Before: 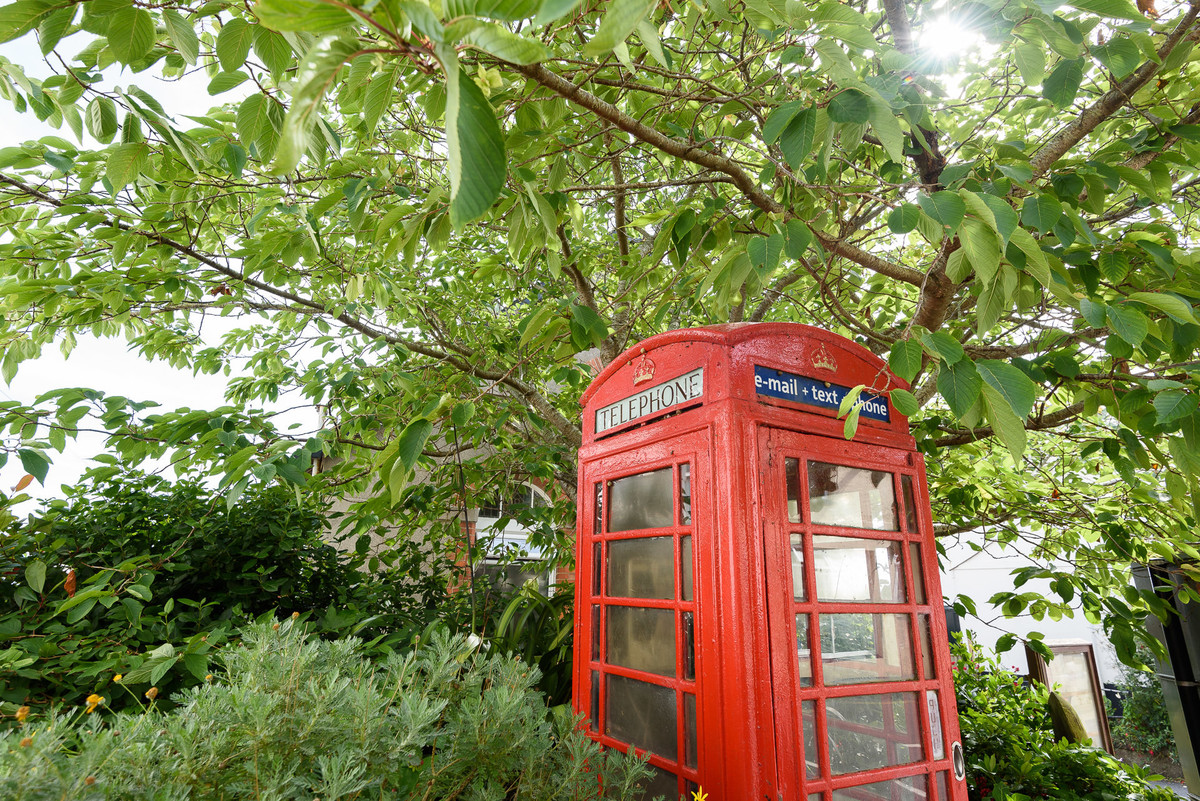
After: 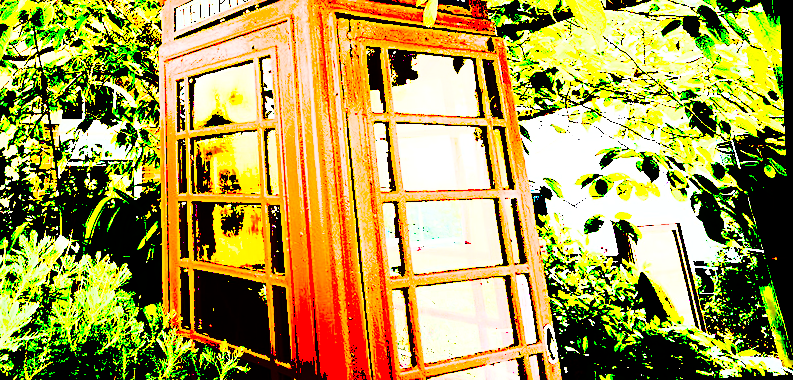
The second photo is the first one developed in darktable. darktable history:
exposure: black level correction 0.1, exposure 3 EV, compensate highlight preservation false
contrast brightness saturation: contrast 0.14
local contrast: mode bilateral grid, contrast 20, coarseness 100, detail 150%, midtone range 0.2
rotate and perspective: rotation -2.29°, automatic cropping off
sharpen: on, module defaults
crop and rotate: left 35.509%, top 50.238%, bottom 4.934%
grain: coarseness 0.09 ISO, strength 10%
shadows and highlights: on, module defaults
